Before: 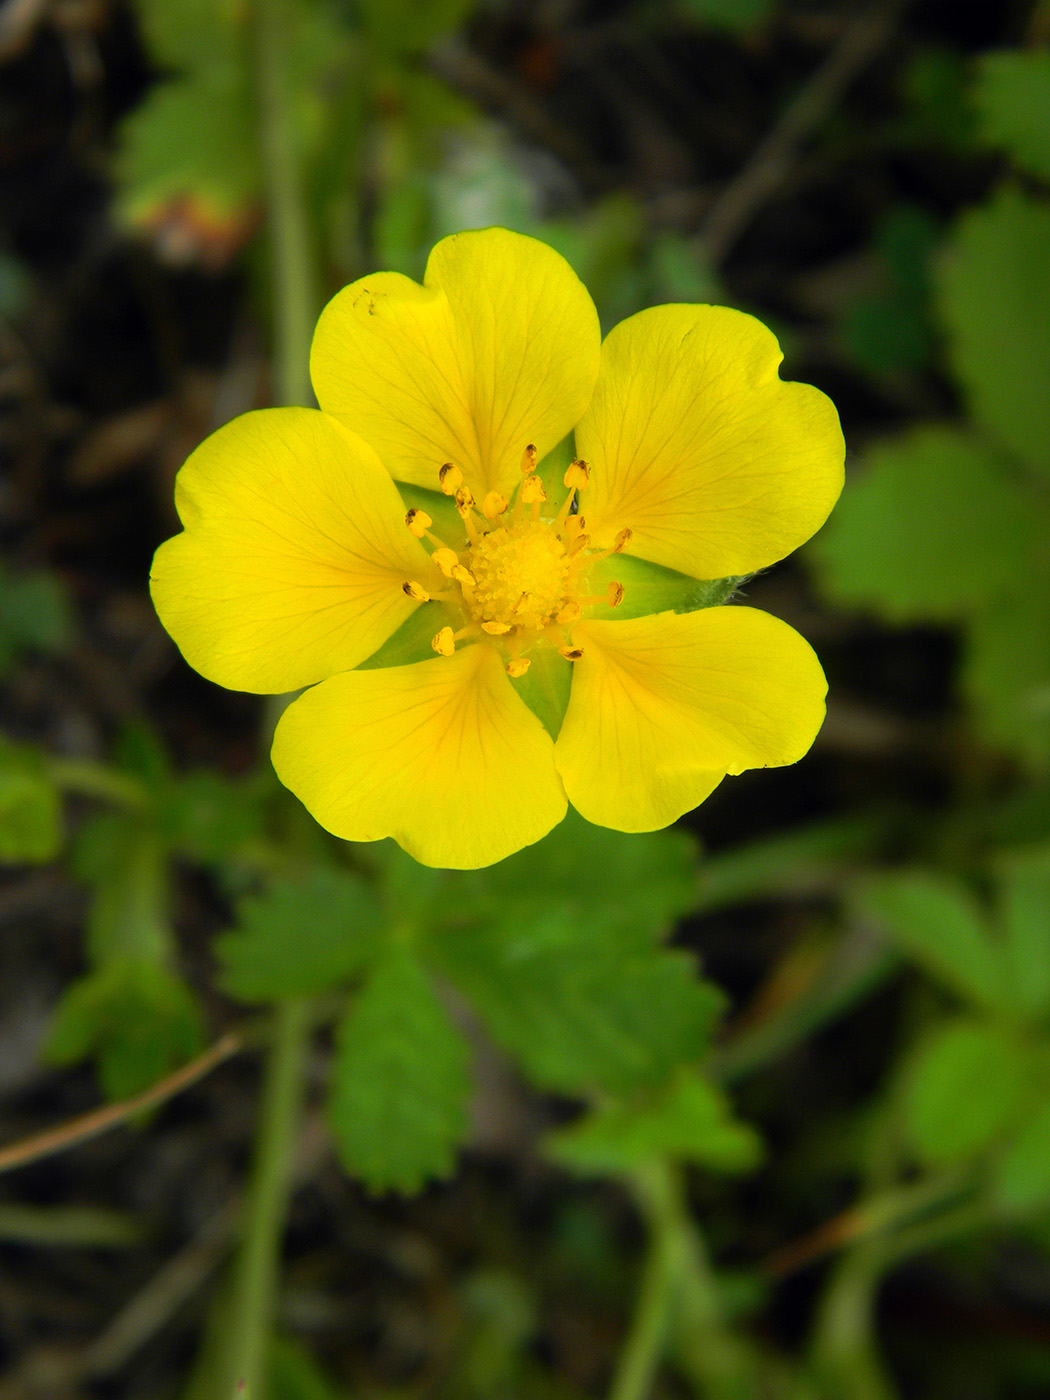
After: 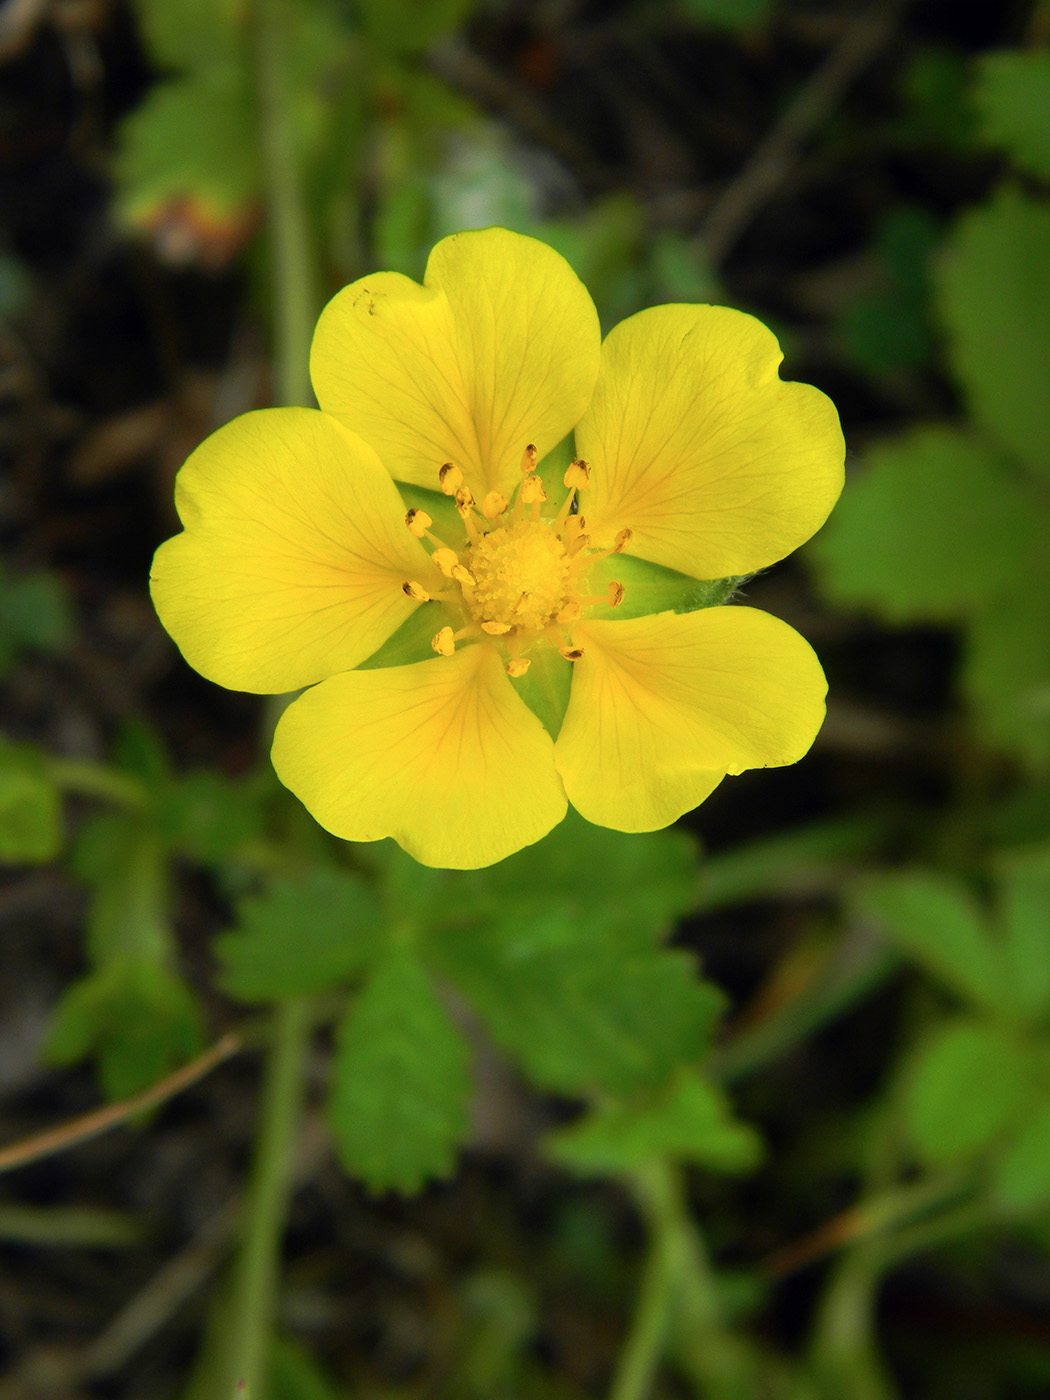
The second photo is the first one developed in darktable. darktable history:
color balance rgb: linear chroma grading › shadows -3%, linear chroma grading › highlights -4%
